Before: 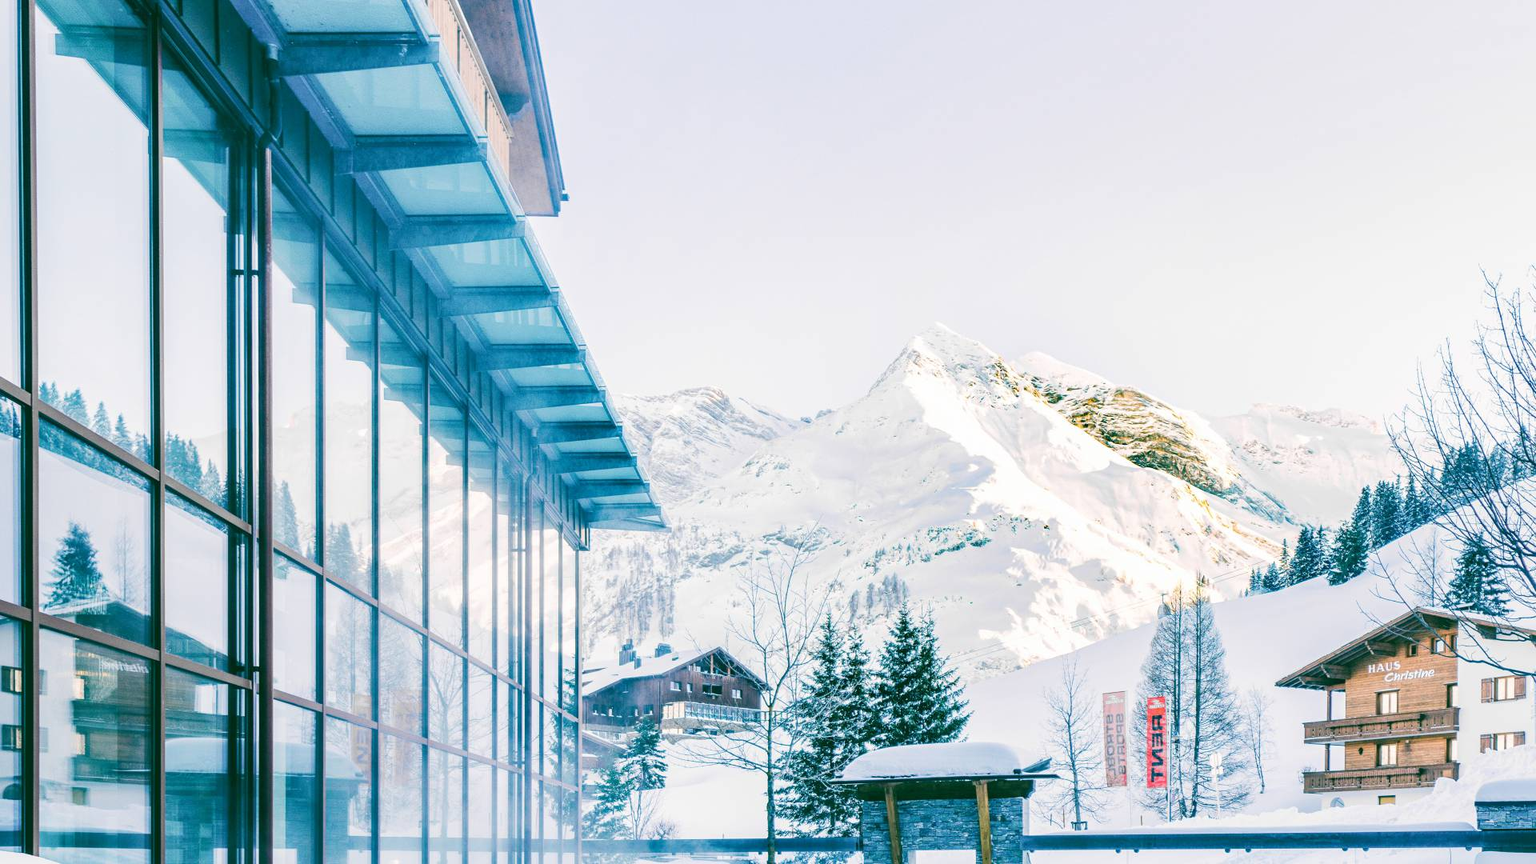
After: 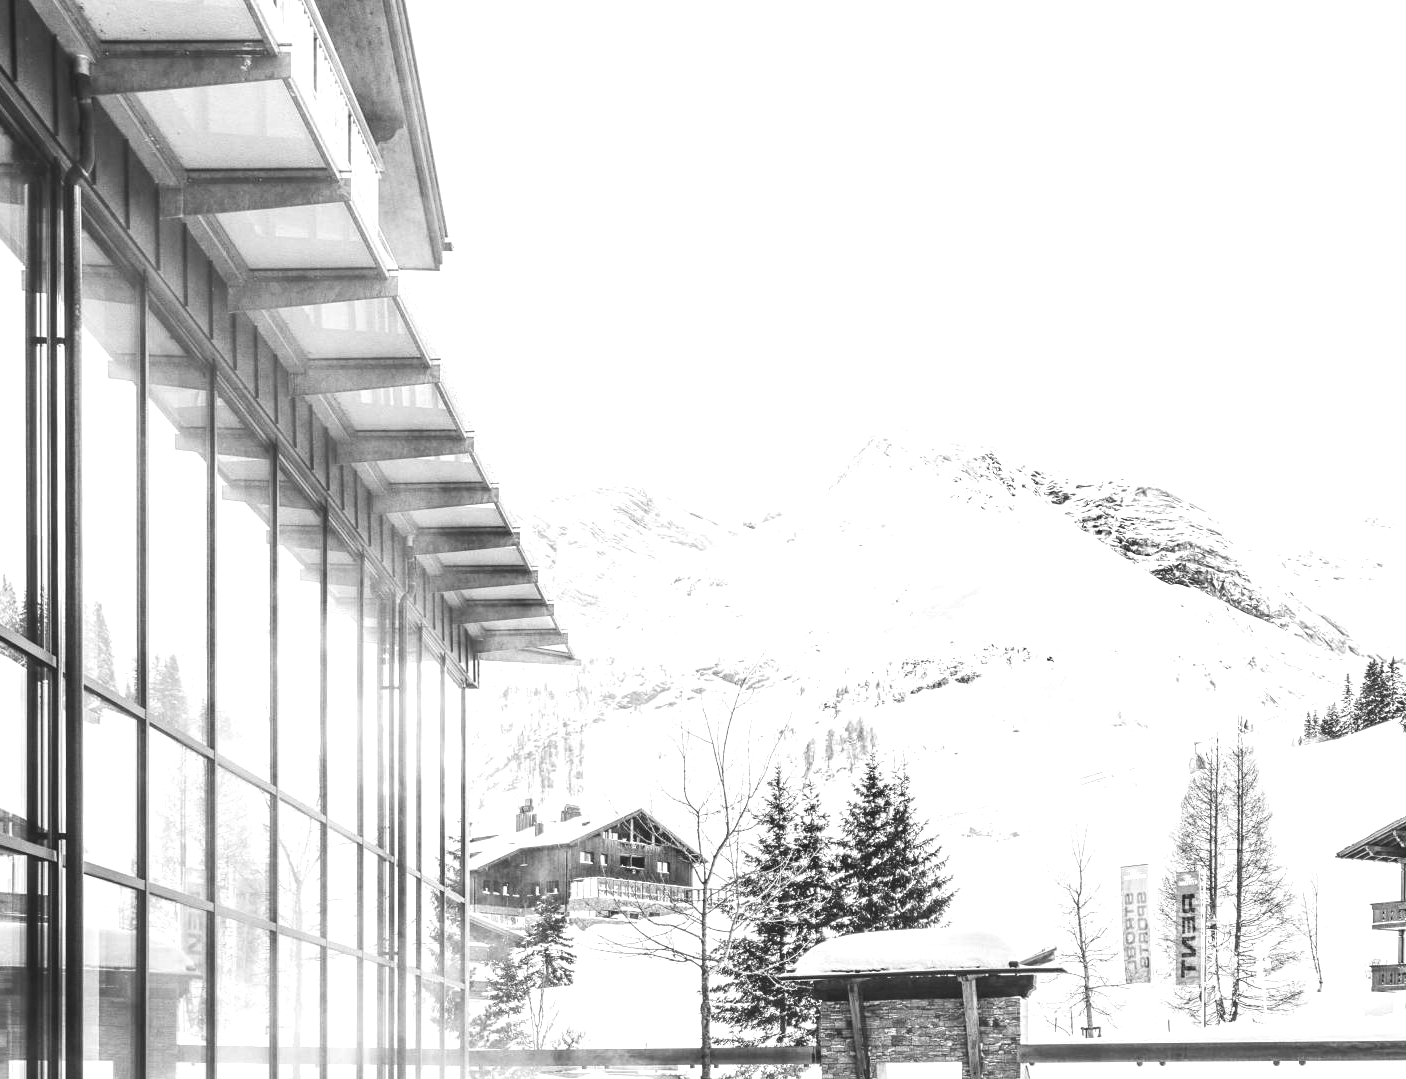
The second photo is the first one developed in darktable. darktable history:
monochrome: on, module defaults
local contrast: detail 110%
tone equalizer: -8 EV -0.75 EV, -7 EV -0.7 EV, -6 EV -0.6 EV, -5 EV -0.4 EV, -3 EV 0.4 EV, -2 EV 0.6 EV, -1 EV 0.7 EV, +0 EV 0.75 EV, edges refinement/feathering 500, mask exposure compensation -1.57 EV, preserve details no
contrast brightness saturation: saturation -0.05
crop: left 13.443%, right 13.31%
